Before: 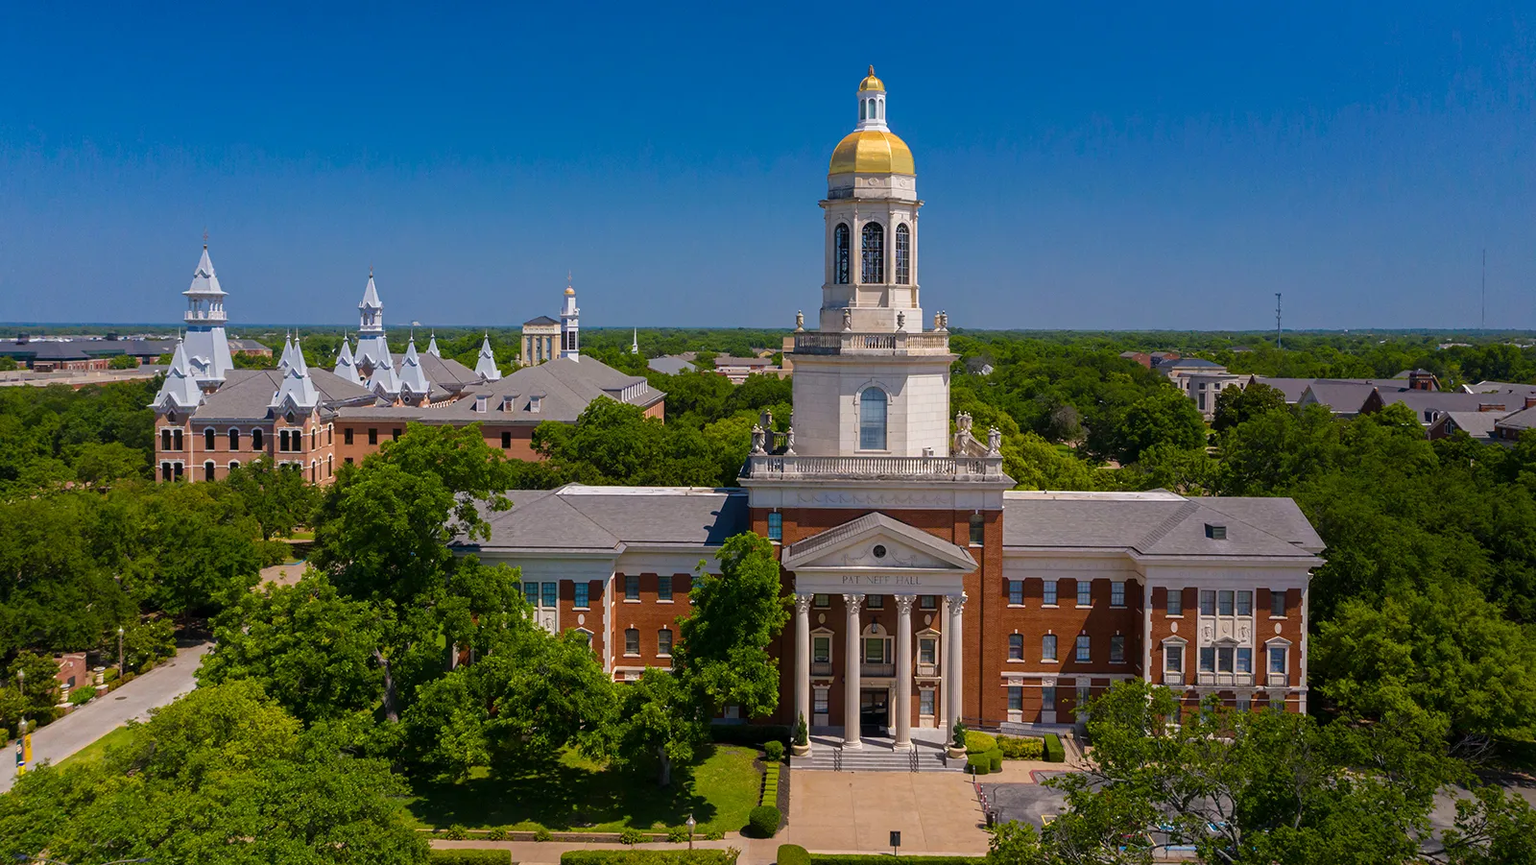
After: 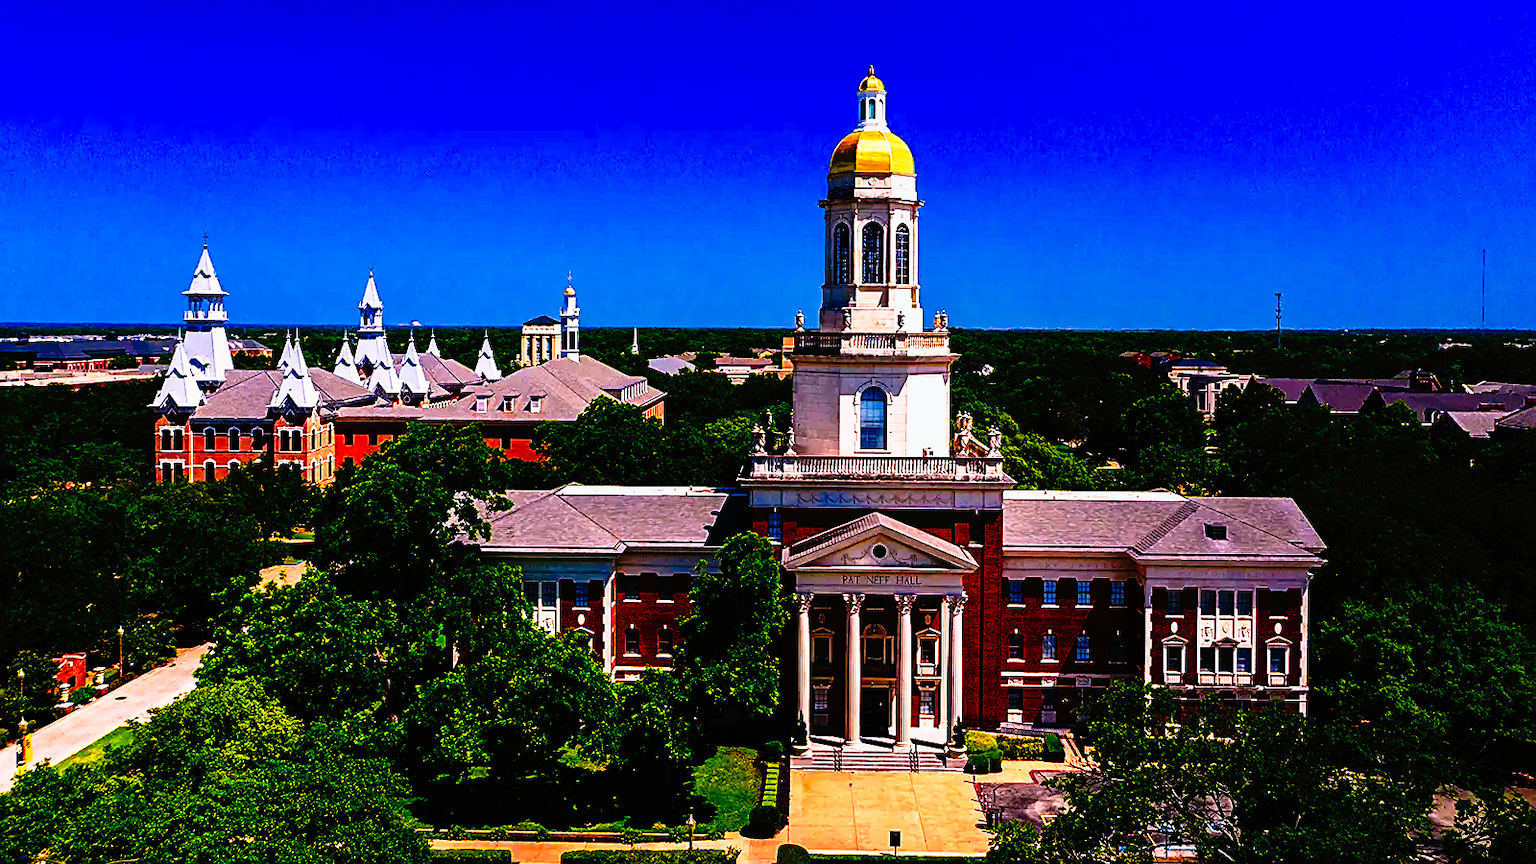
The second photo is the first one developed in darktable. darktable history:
sharpen: on, module defaults
color balance rgb: shadows lift › chroma 0.877%, shadows lift › hue 115.85°, highlights gain › chroma 1.475%, highlights gain › hue 312.6°, linear chroma grading › global chroma -15.651%, perceptual saturation grading › global saturation 20%, perceptual saturation grading › highlights -24.991%, perceptual saturation grading › shadows 50.414%, perceptual brilliance grading › global brilliance 12.229%, global vibrance 11.117%
tone curve: curves: ch0 [(0, 0) (0.003, 0.005) (0.011, 0.005) (0.025, 0.006) (0.044, 0.008) (0.069, 0.01) (0.1, 0.012) (0.136, 0.015) (0.177, 0.019) (0.224, 0.017) (0.277, 0.015) (0.335, 0.018) (0.399, 0.043) (0.468, 0.118) (0.543, 0.349) (0.623, 0.591) (0.709, 0.88) (0.801, 0.983) (0.898, 0.973) (1, 1)], preserve colors none
exposure: exposure 0.201 EV, compensate highlight preservation false
filmic rgb: black relative exposure -16 EV, white relative exposure 6.87 EV, hardness 4.7
